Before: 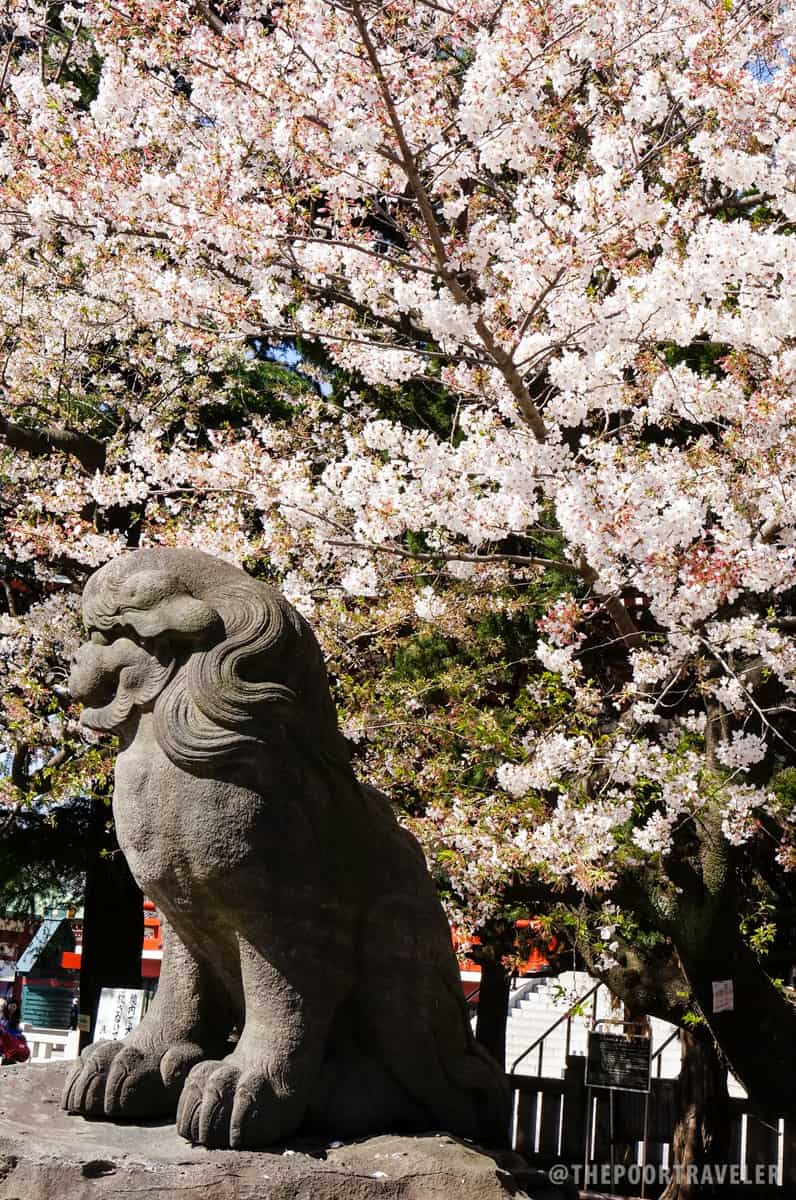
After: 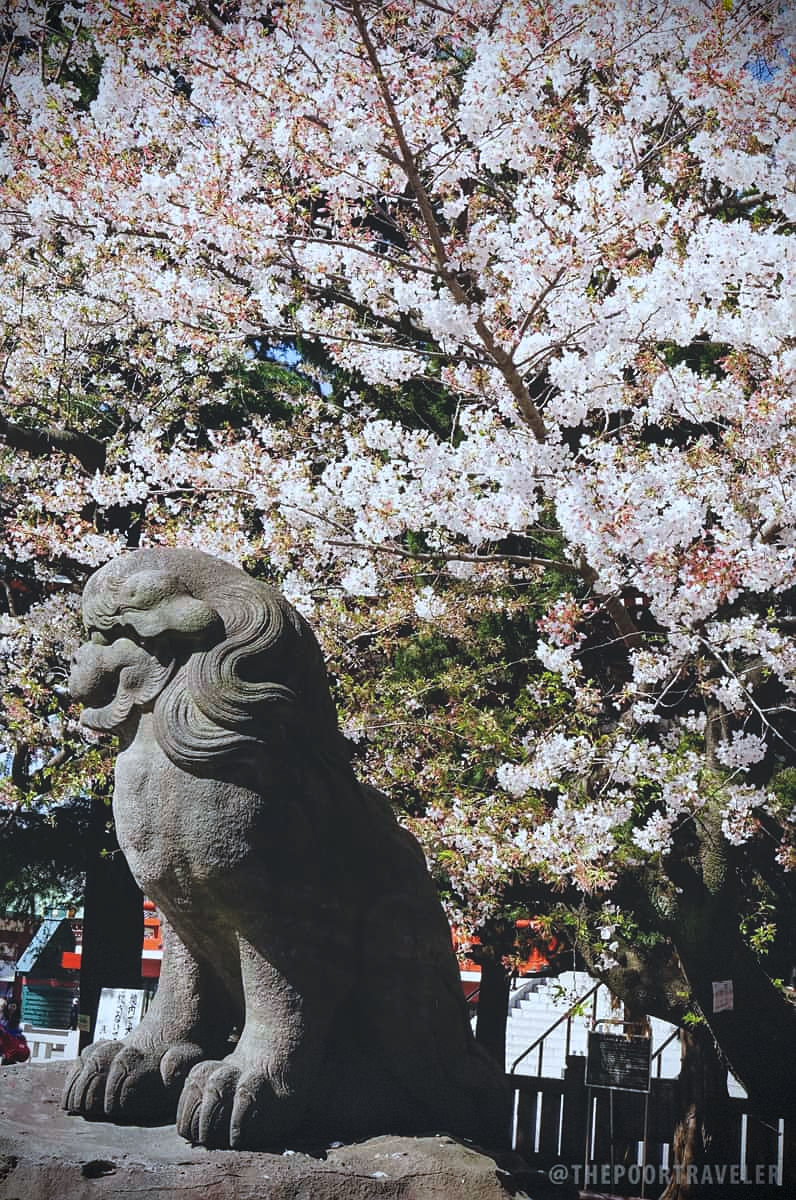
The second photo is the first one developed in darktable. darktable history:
sharpen: radius 1.284, amount 0.306, threshold 0.23
exposure: black level correction -0.015, exposure -0.126 EV, compensate exposure bias true, compensate highlight preservation false
vignetting: fall-off start 74.33%, fall-off radius 65.68%, brightness -0.986, saturation 0.494, dithering 8-bit output
color calibration: illuminant custom, x 0.368, y 0.373, temperature 4332.77 K
